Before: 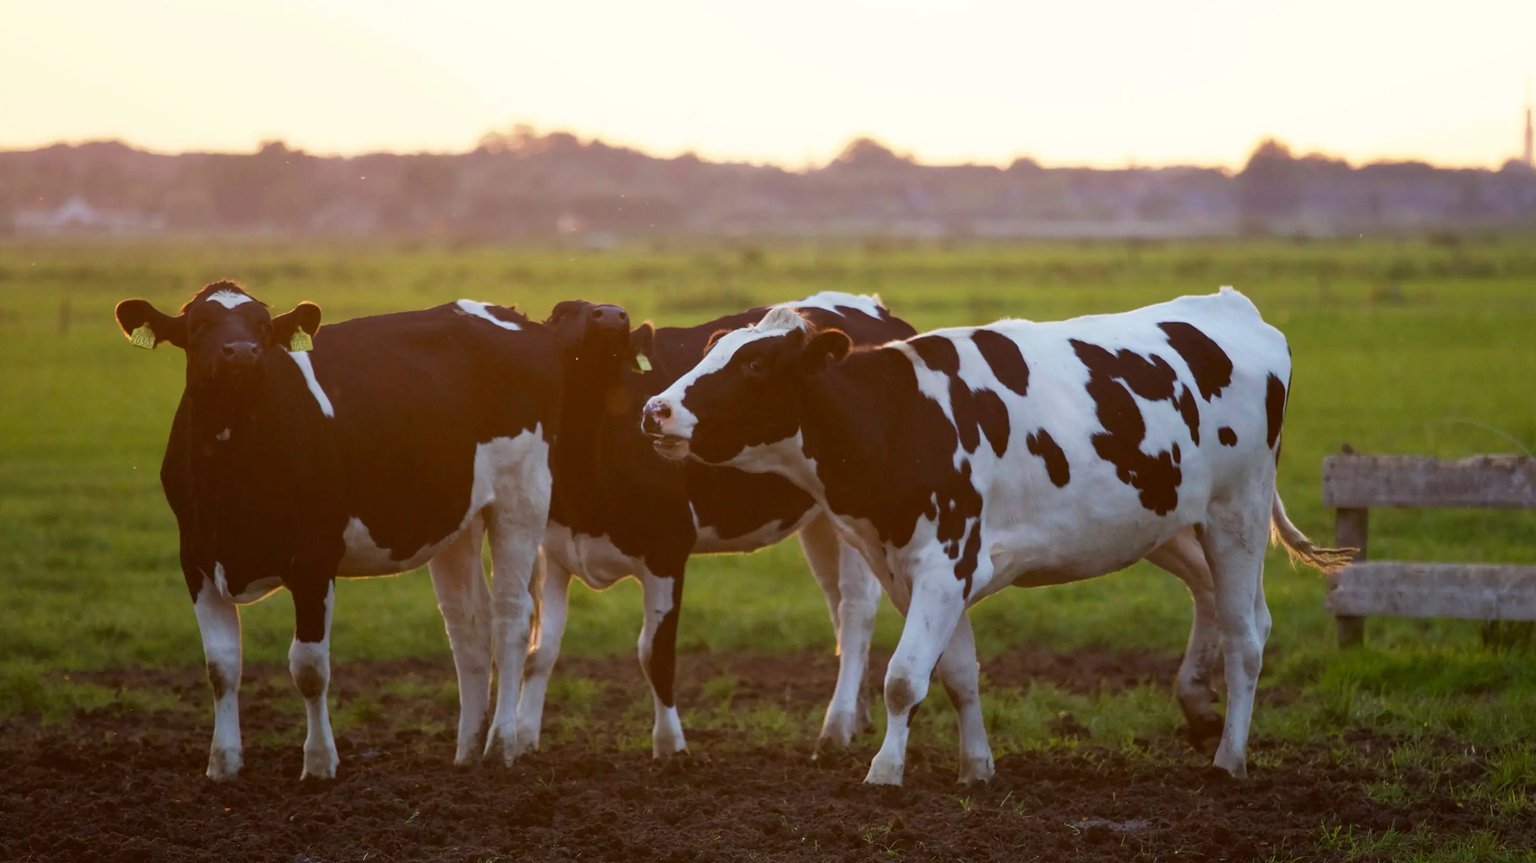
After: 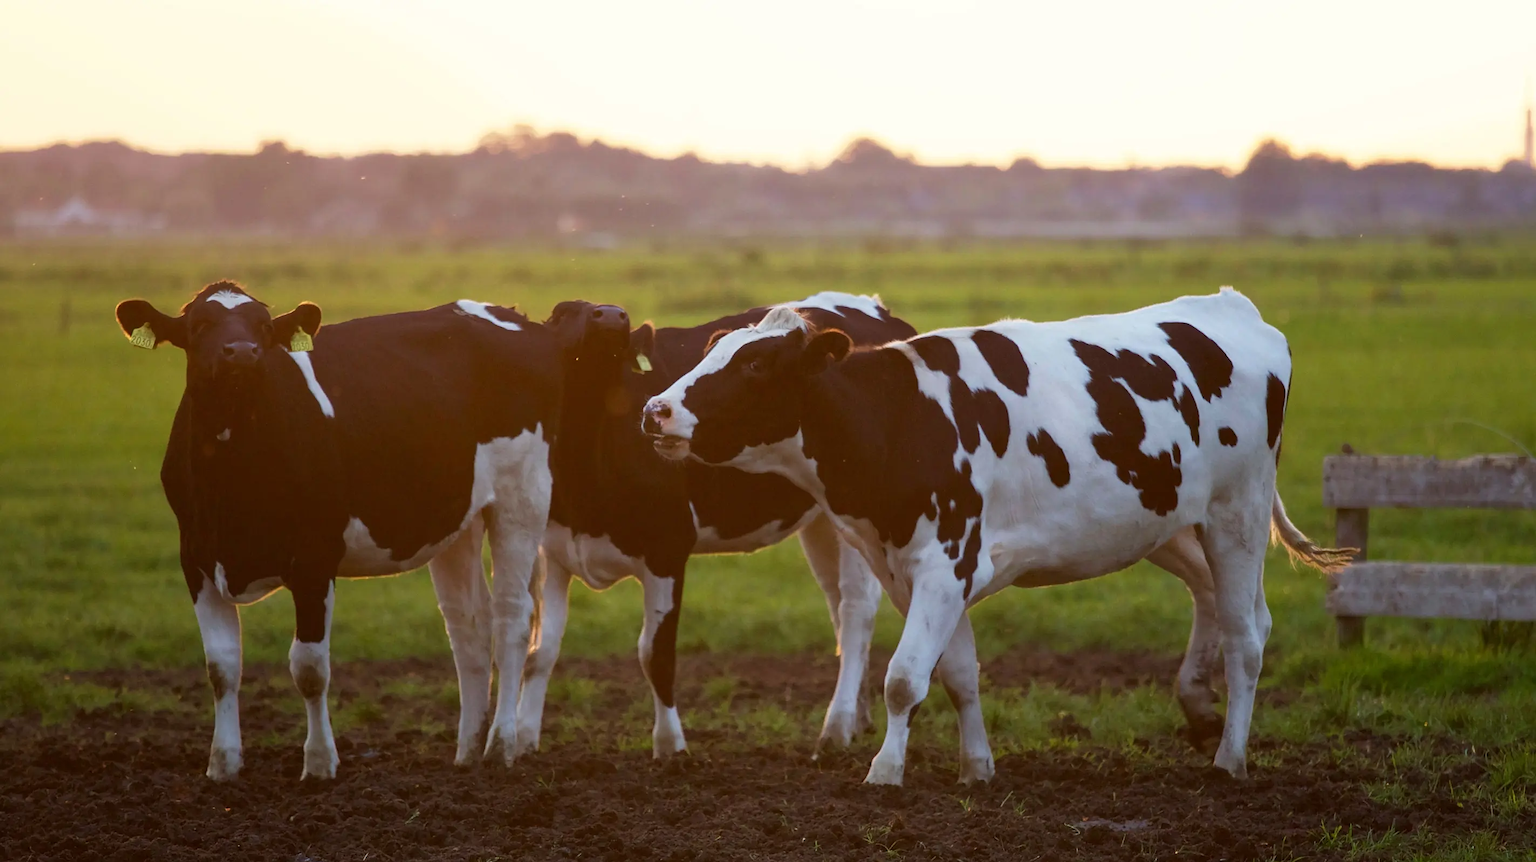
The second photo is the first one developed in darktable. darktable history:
sharpen: radius 1.297, amount 0.292, threshold 0.223
